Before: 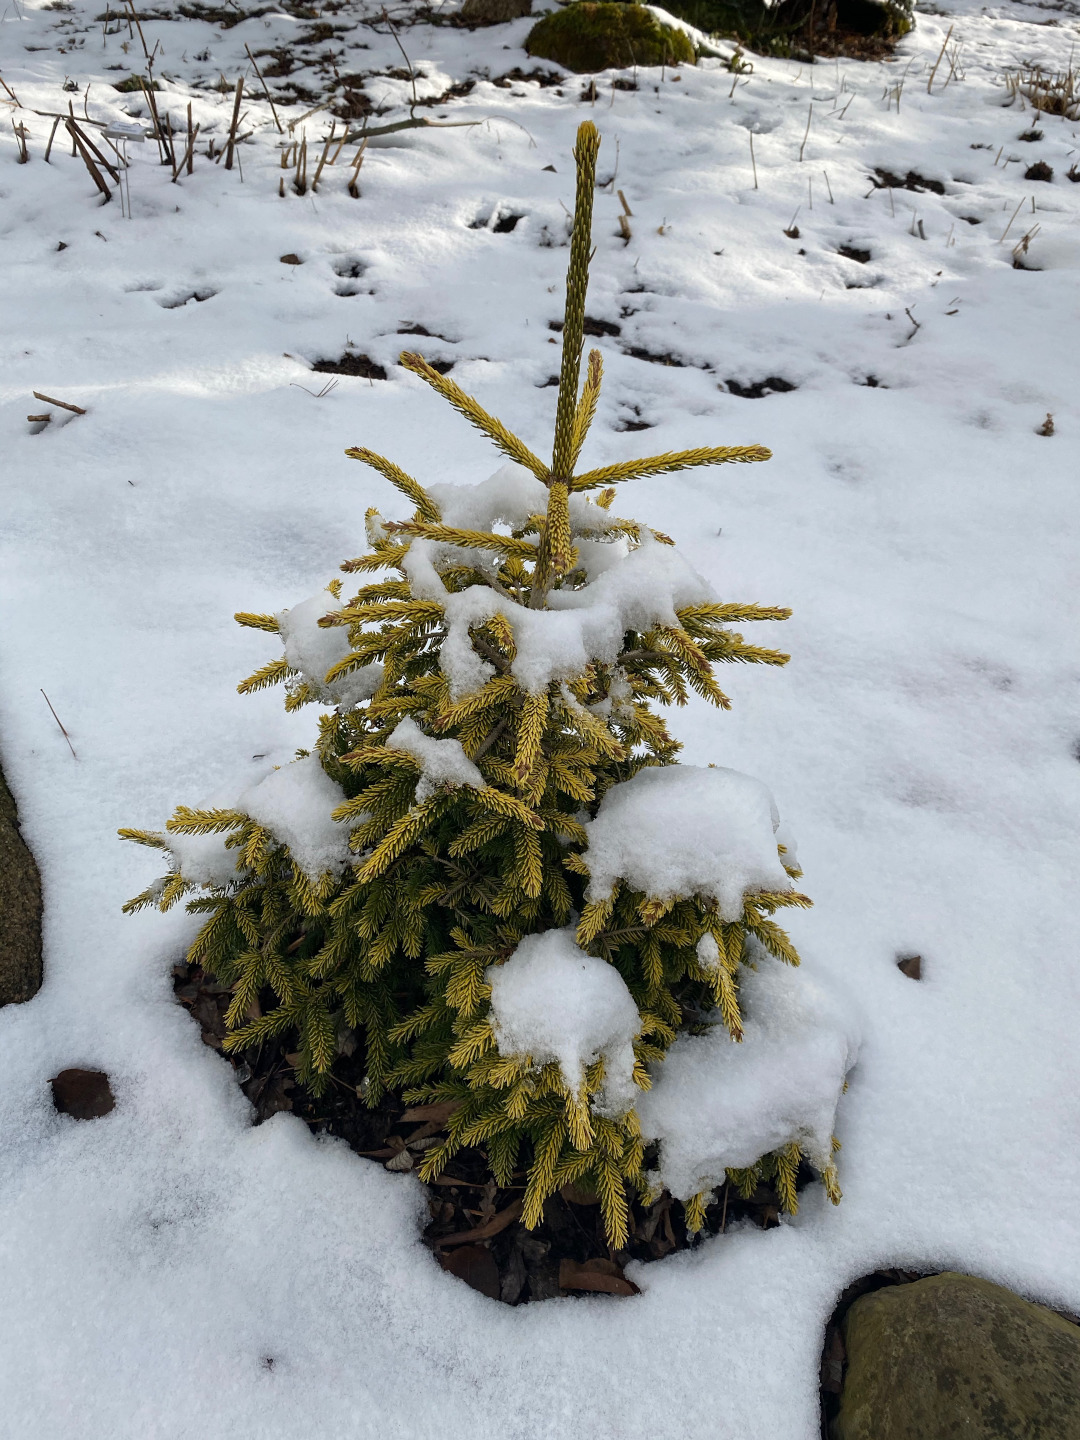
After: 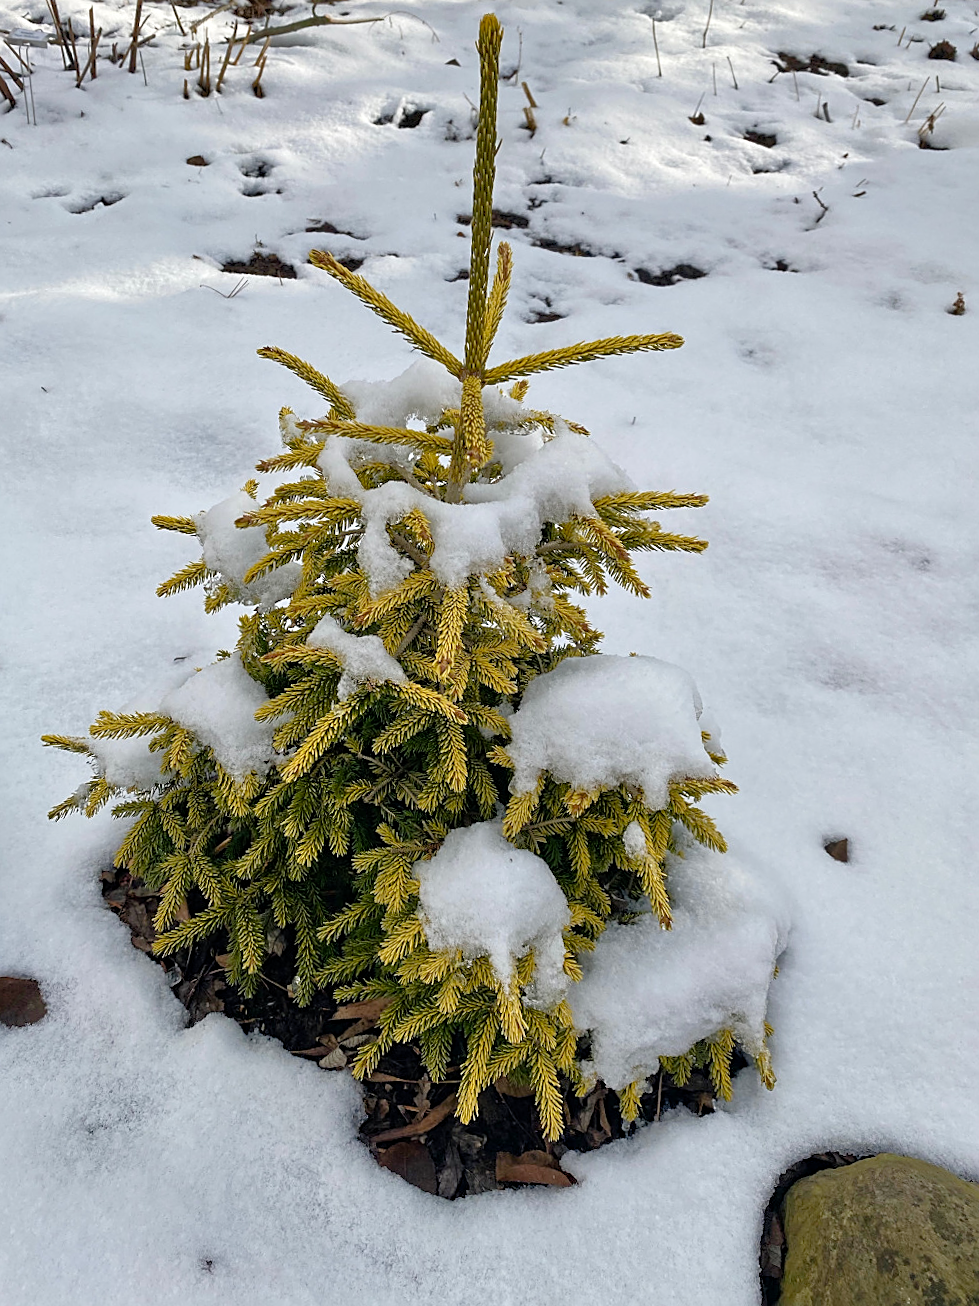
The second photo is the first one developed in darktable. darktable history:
sharpen: on, module defaults
tone equalizer: -7 EV 0.15 EV, -6 EV 0.576 EV, -5 EV 1.14 EV, -4 EV 1.32 EV, -3 EV 1.17 EV, -2 EV 0.6 EV, -1 EV 0.15 EV
crop and rotate: angle 1.71°, left 5.751%, top 5.693%
color balance rgb: shadows lift › luminance -9.853%, shadows lift › chroma 0.663%, shadows lift › hue 115.24°, power › hue 61.72°, perceptual saturation grading › global saturation 20%, perceptual saturation grading › highlights -25.318%, perceptual saturation grading › shadows 25.762%
